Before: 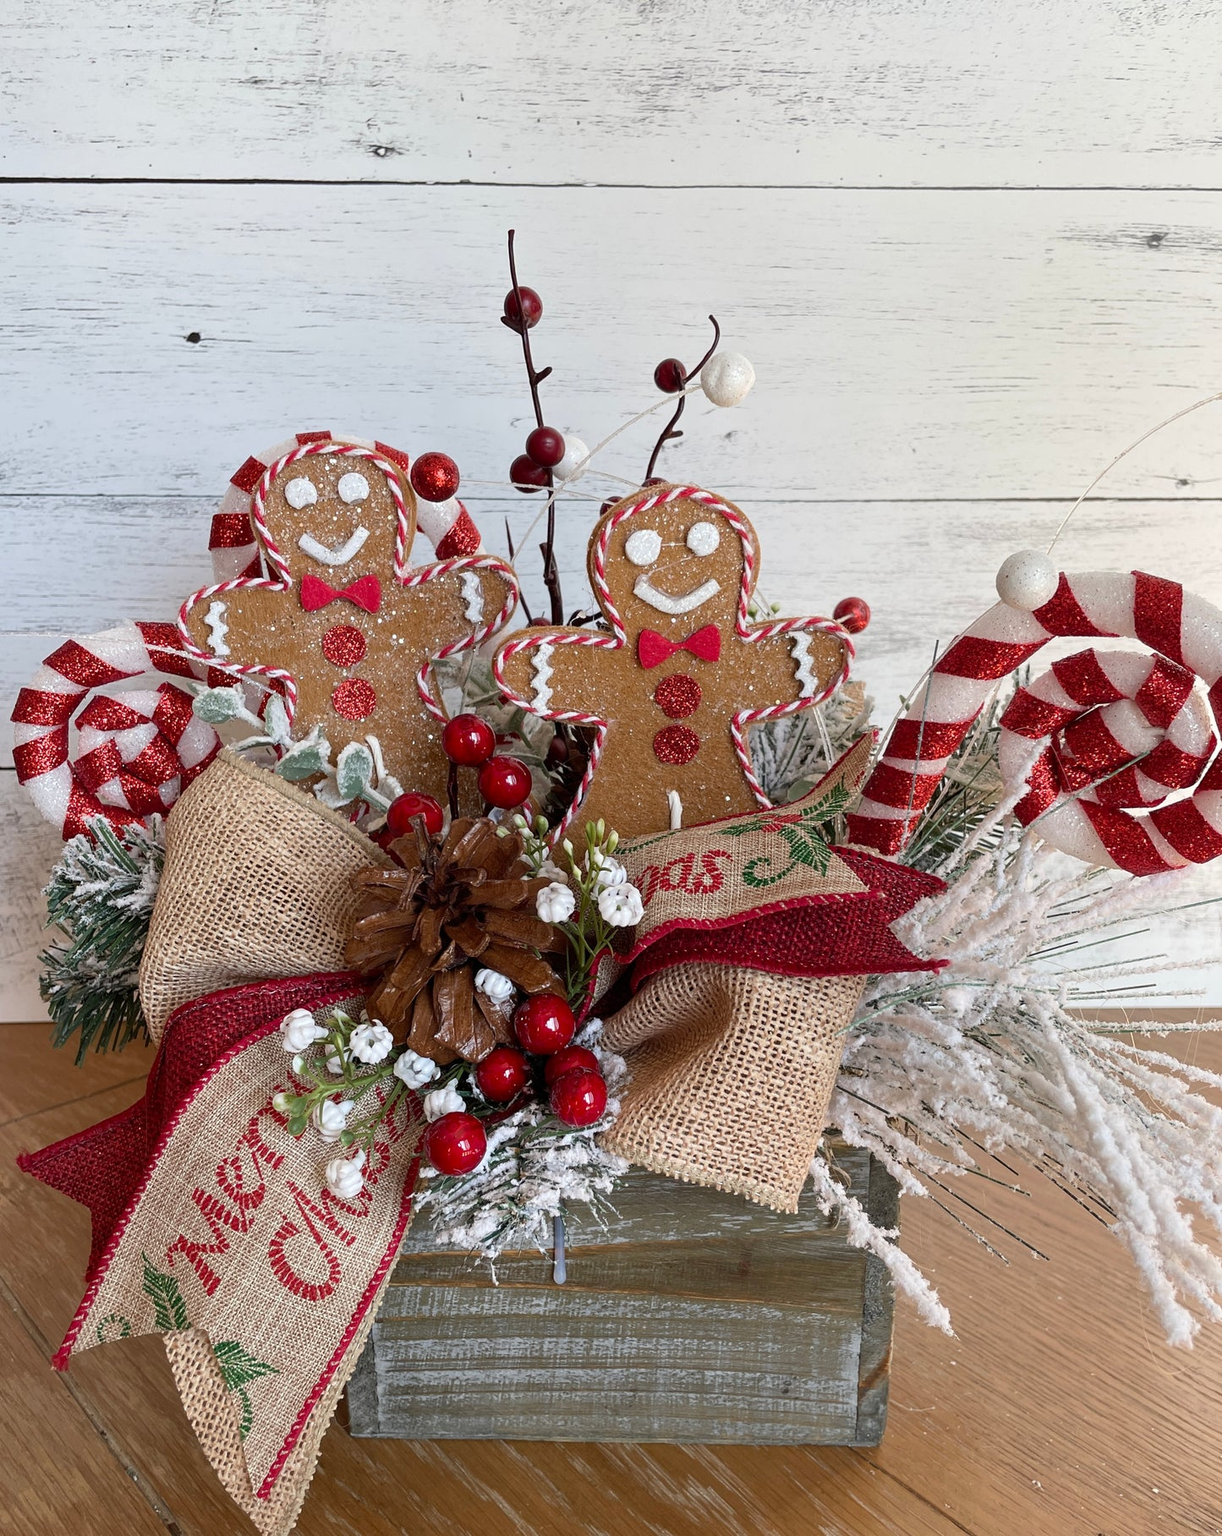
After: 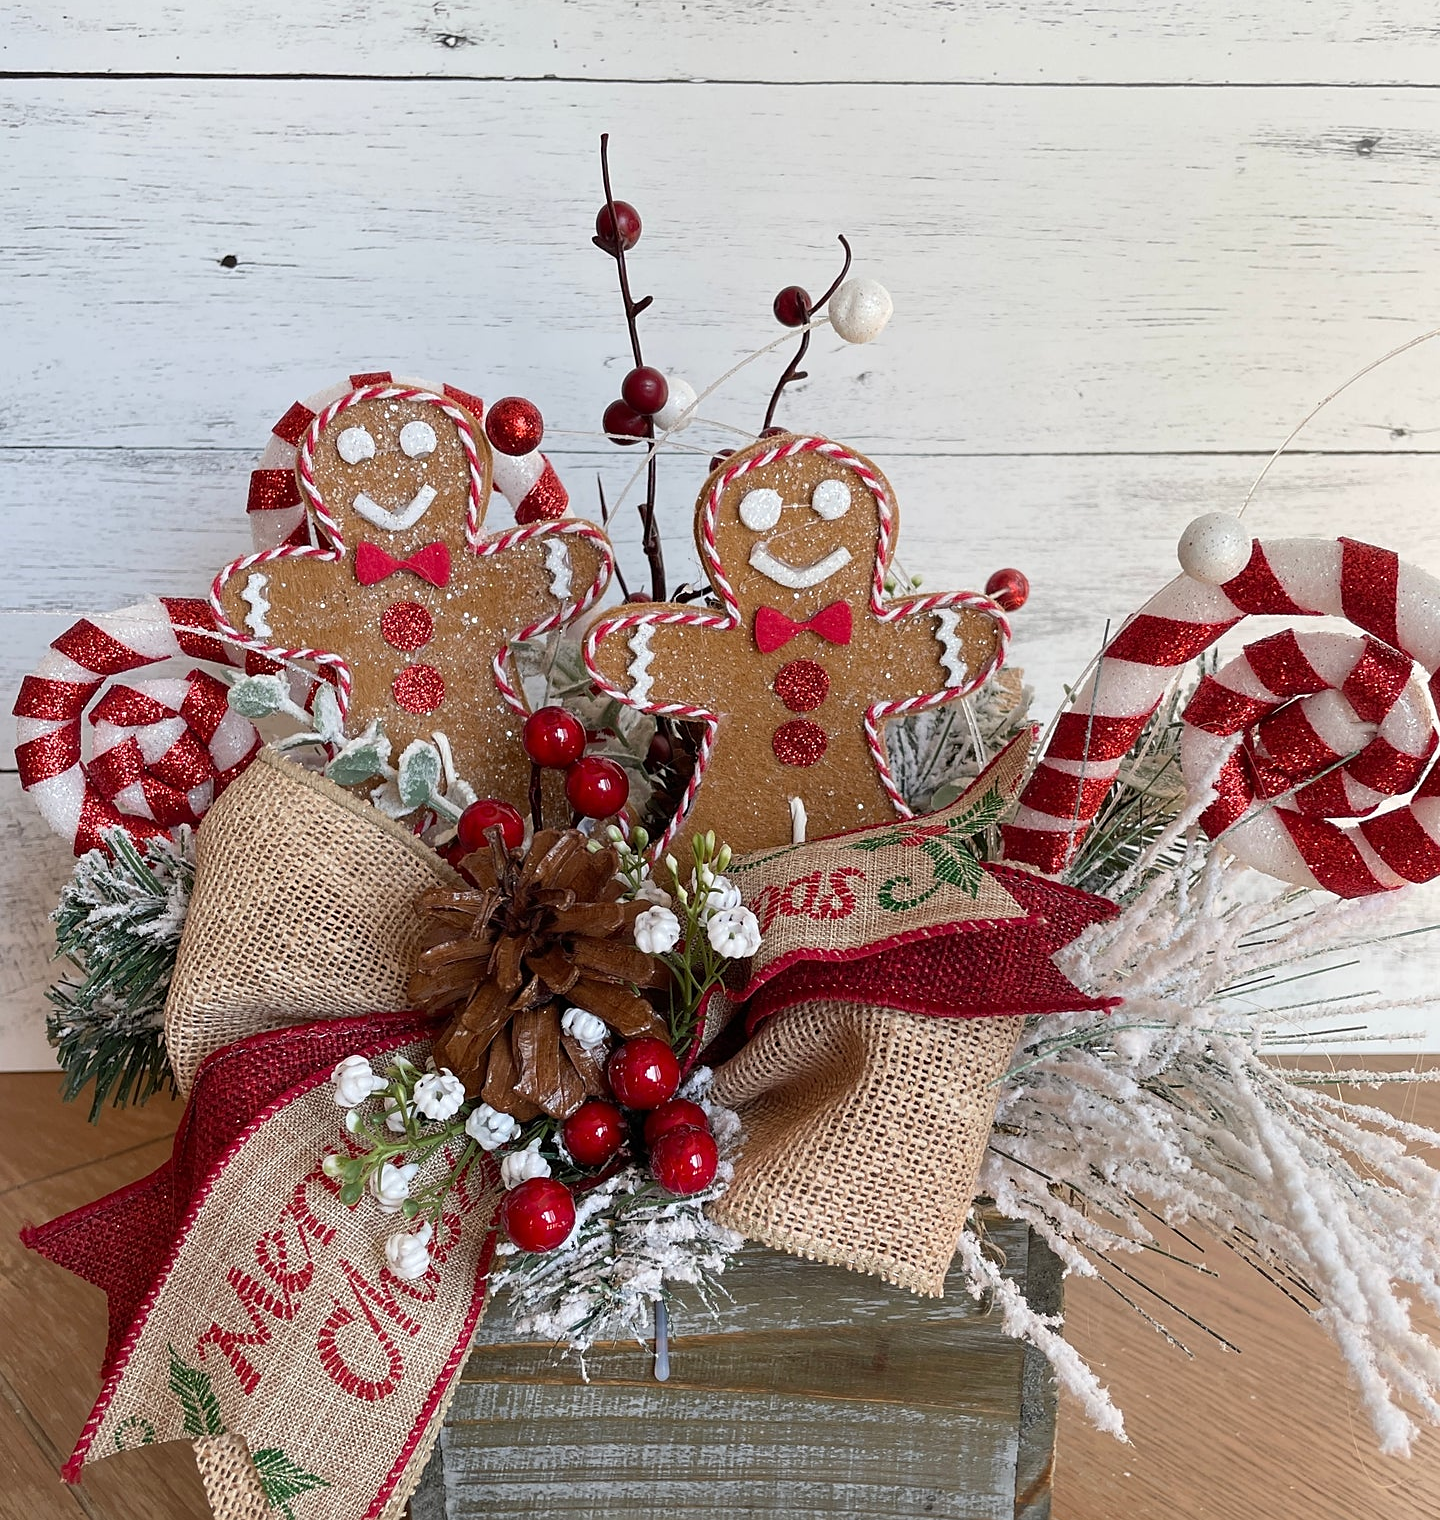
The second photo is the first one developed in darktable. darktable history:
sharpen: radius 1.559, amount 0.373, threshold 1.271
crop: top 7.625%, bottom 8.027%
